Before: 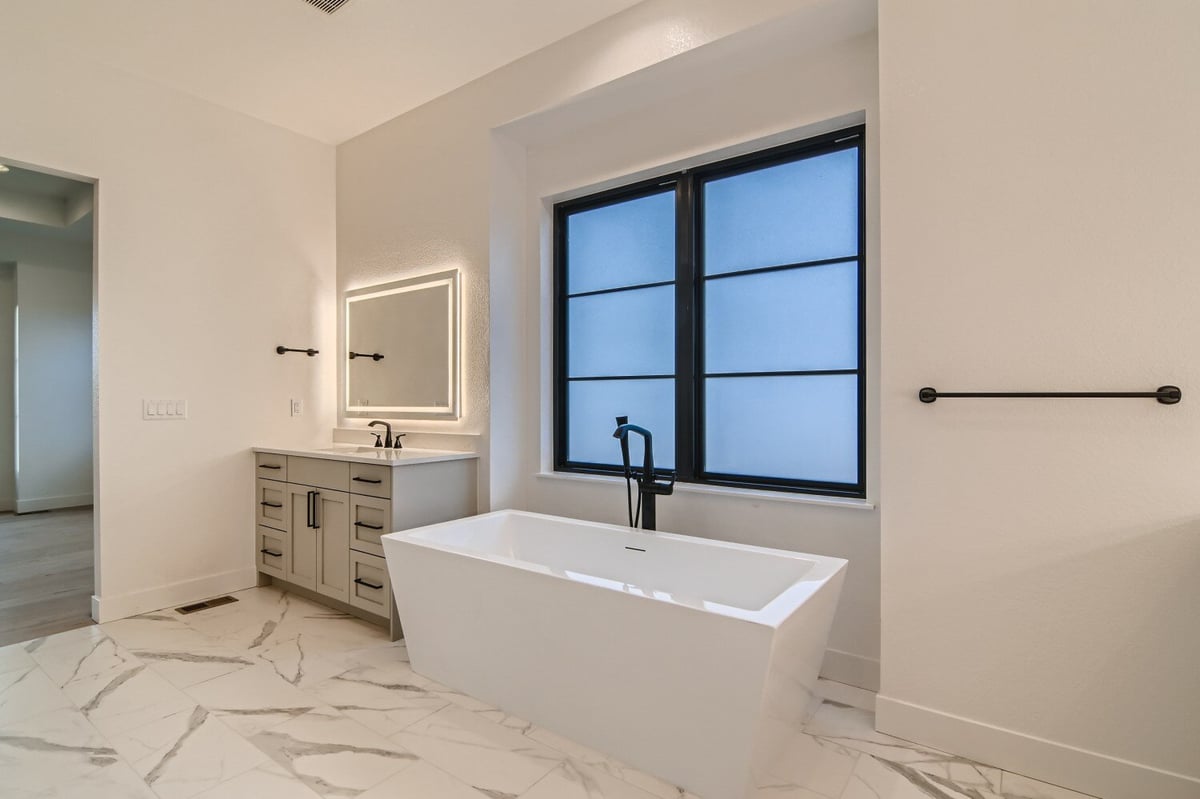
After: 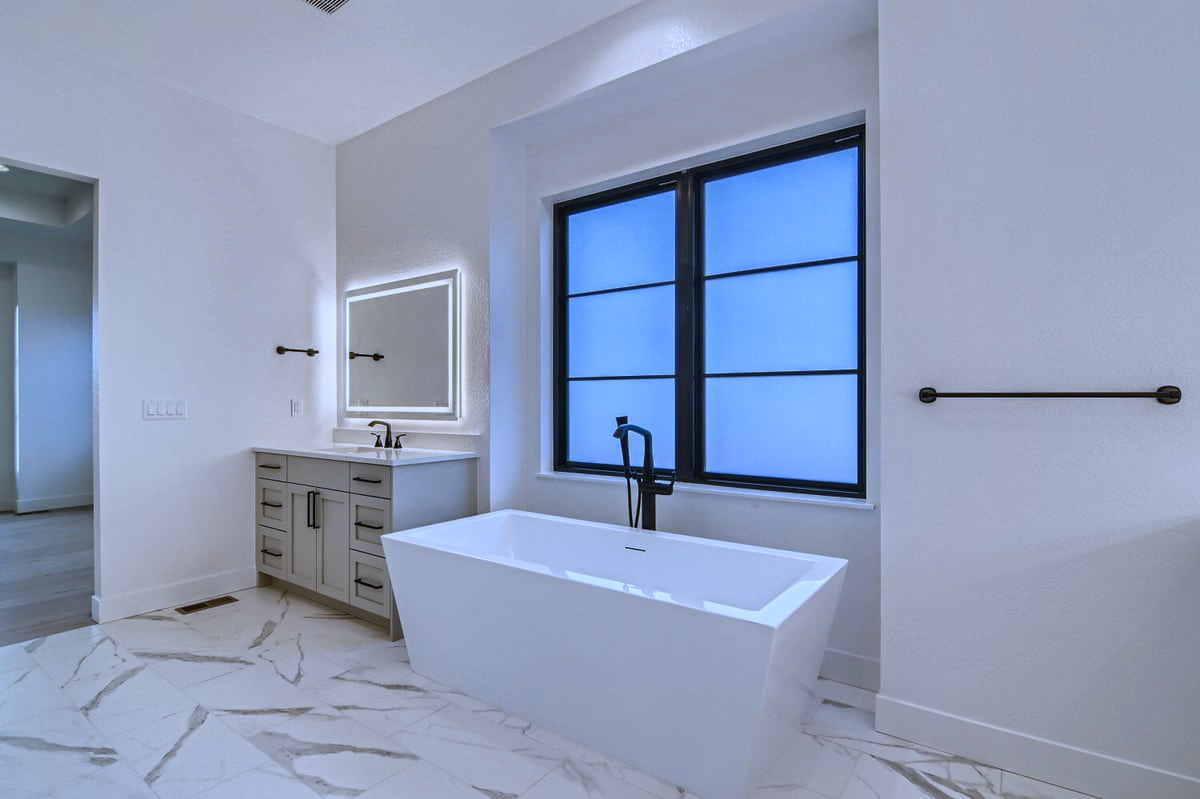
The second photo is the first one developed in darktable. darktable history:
shadows and highlights: soften with gaussian
white balance: red 0.871, blue 1.249
